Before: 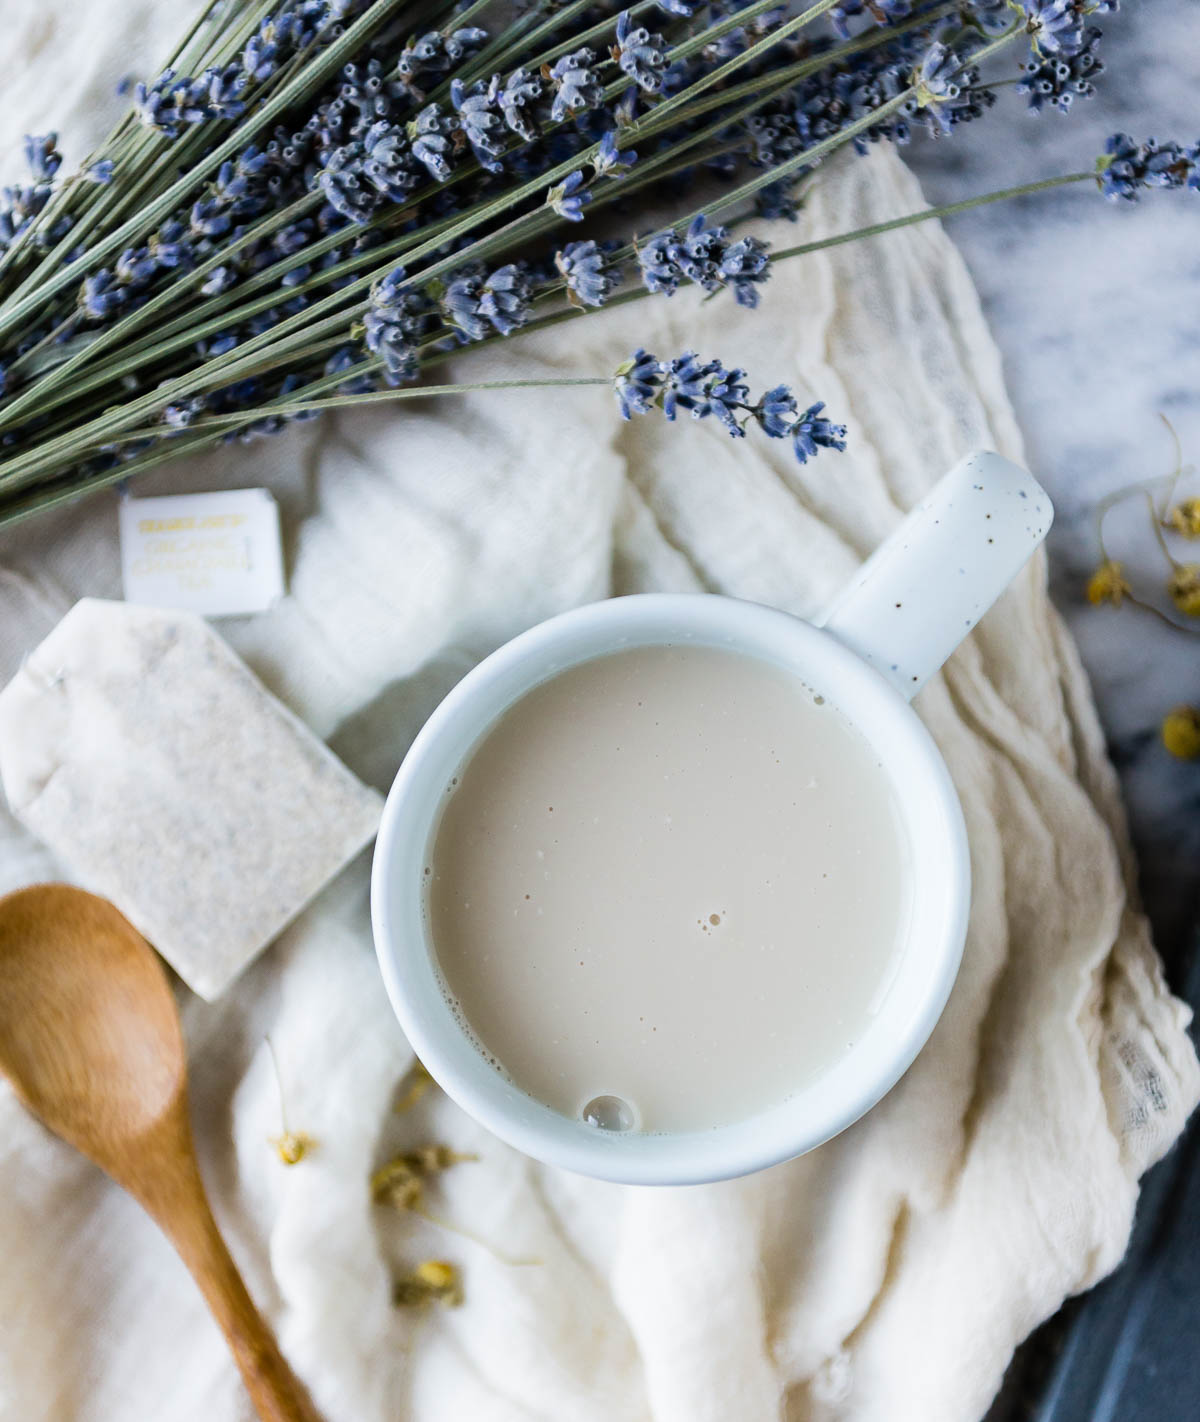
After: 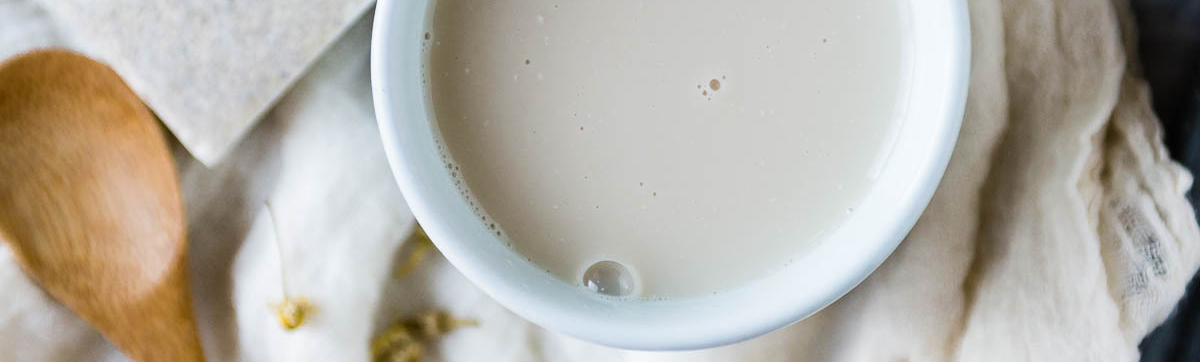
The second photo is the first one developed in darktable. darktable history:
crop and rotate: top 58.818%, bottom 15.679%
